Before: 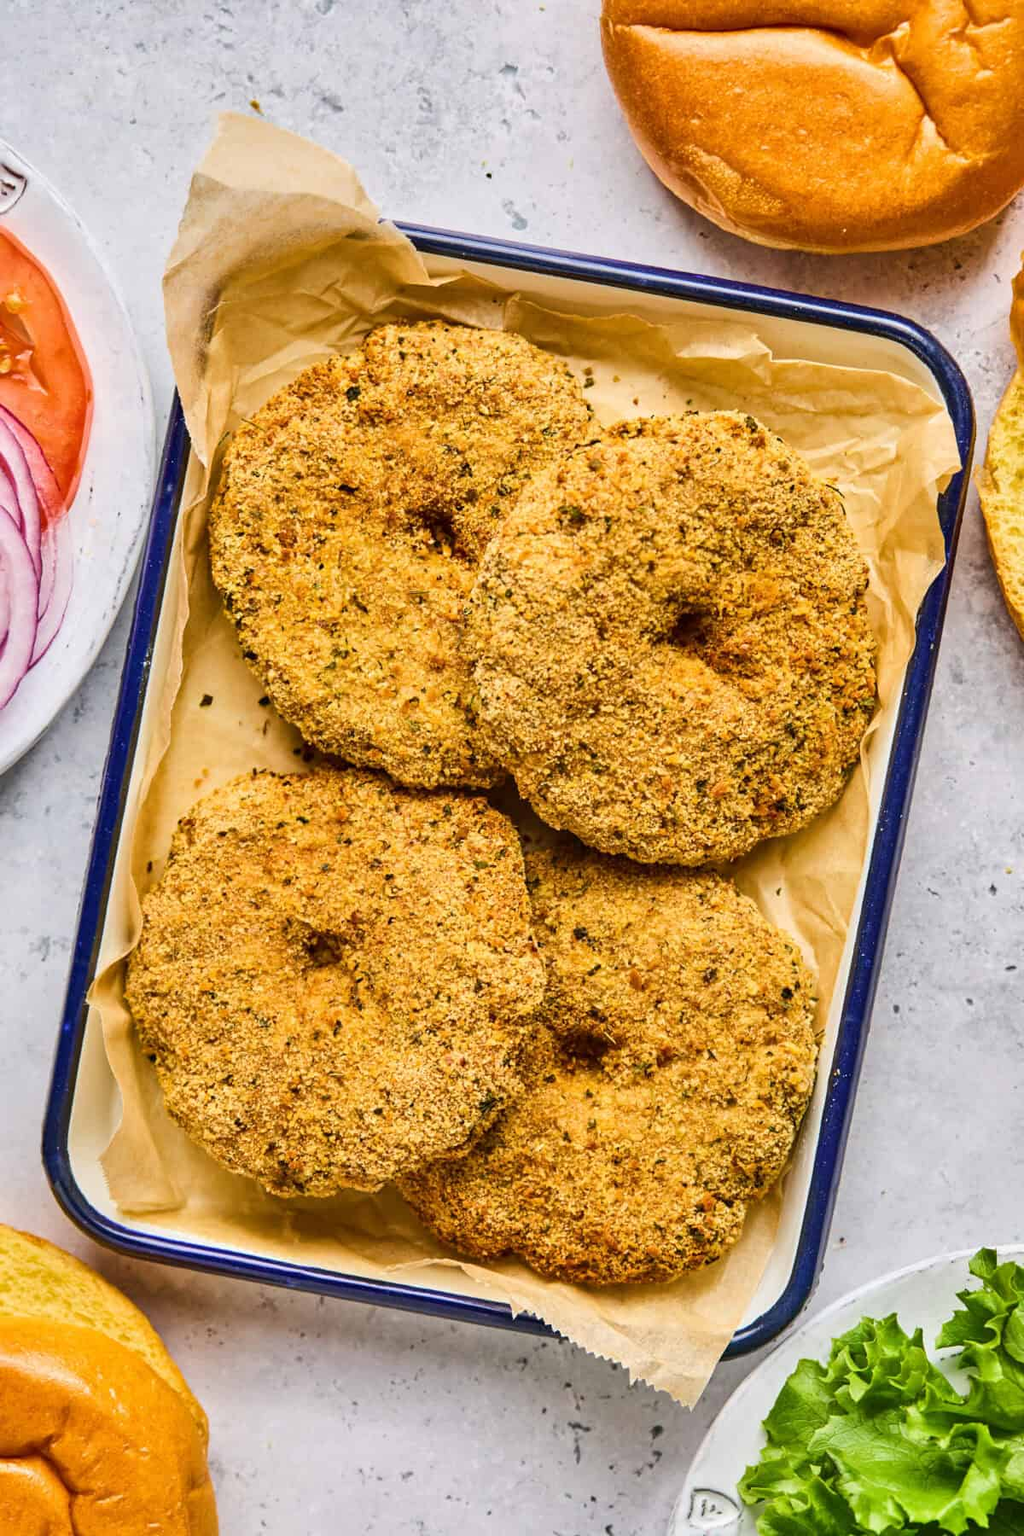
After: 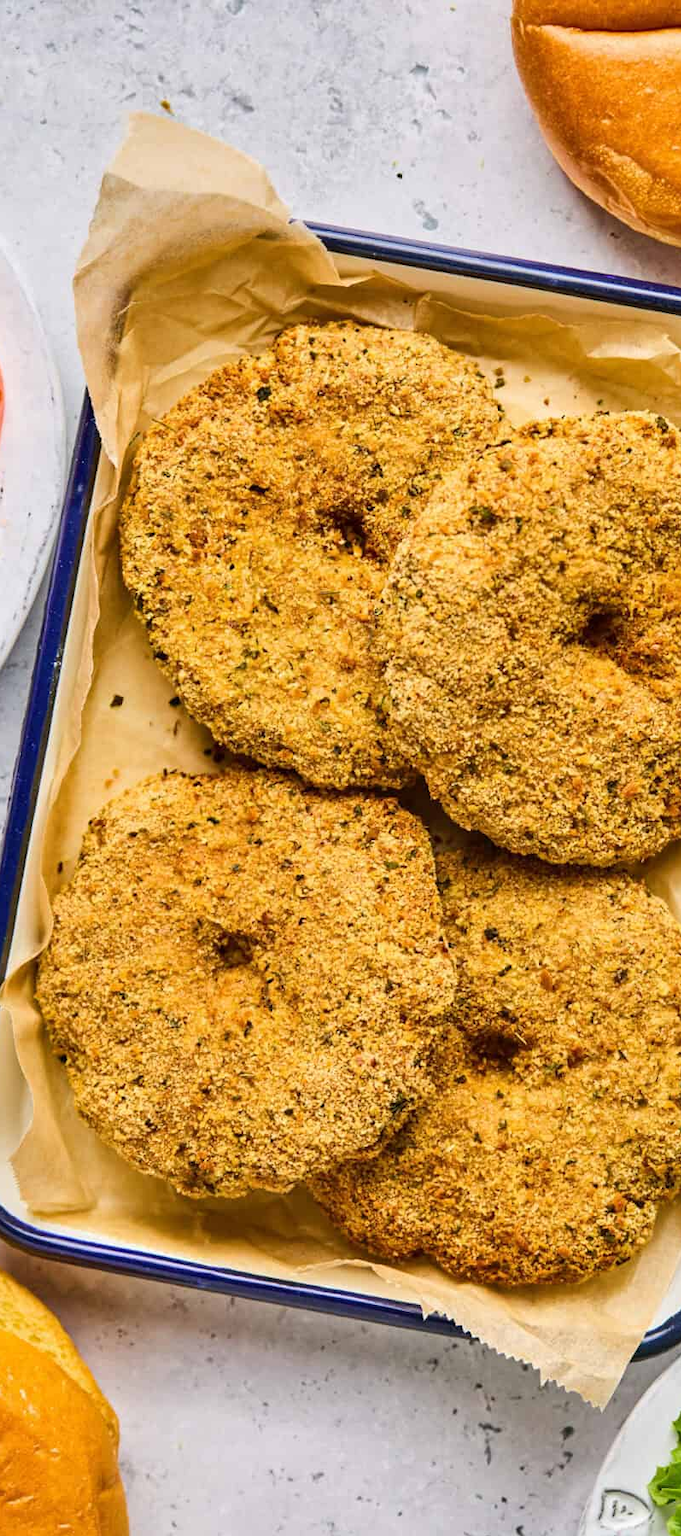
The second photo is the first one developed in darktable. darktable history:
crop and rotate: left 8.813%, right 24.683%
